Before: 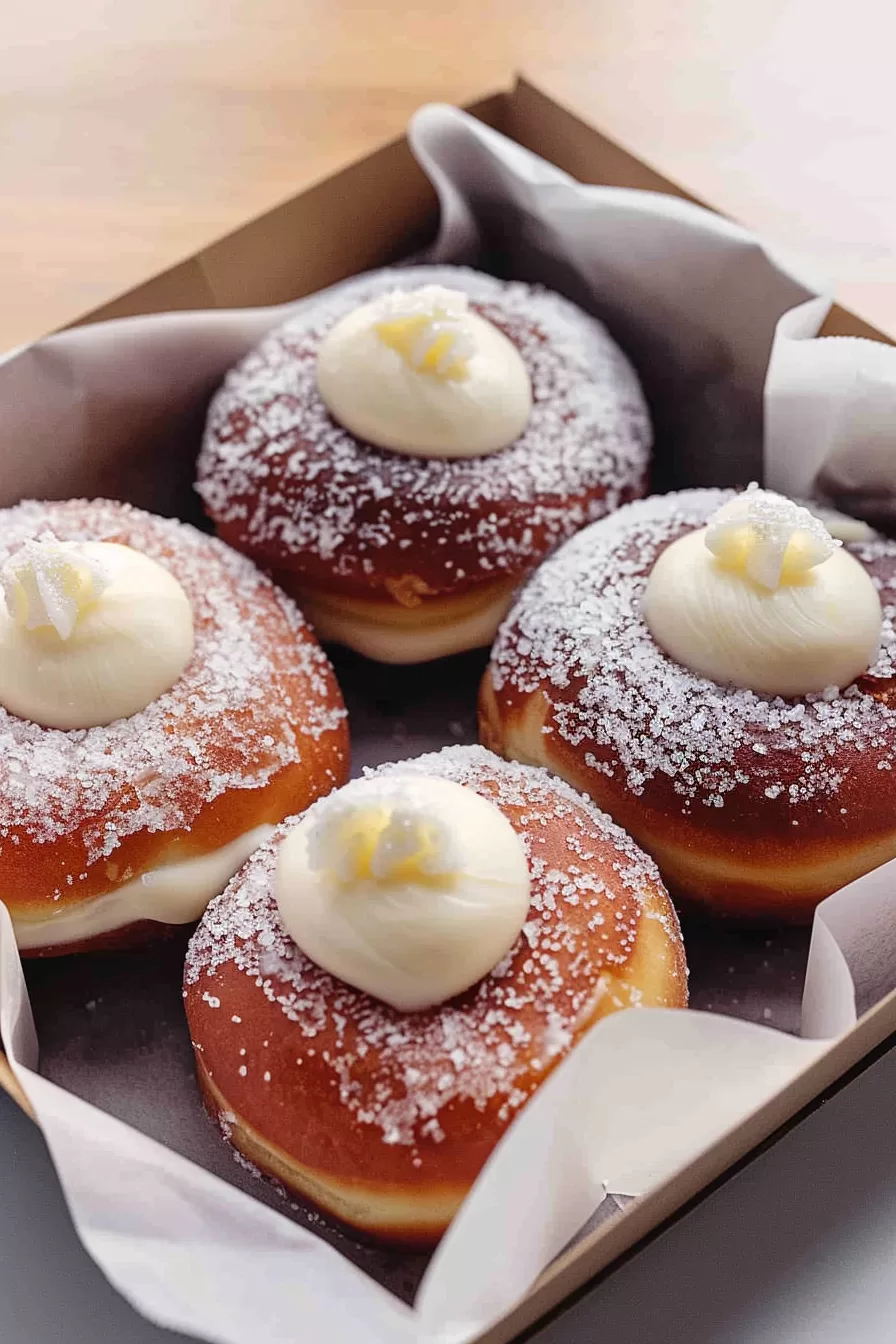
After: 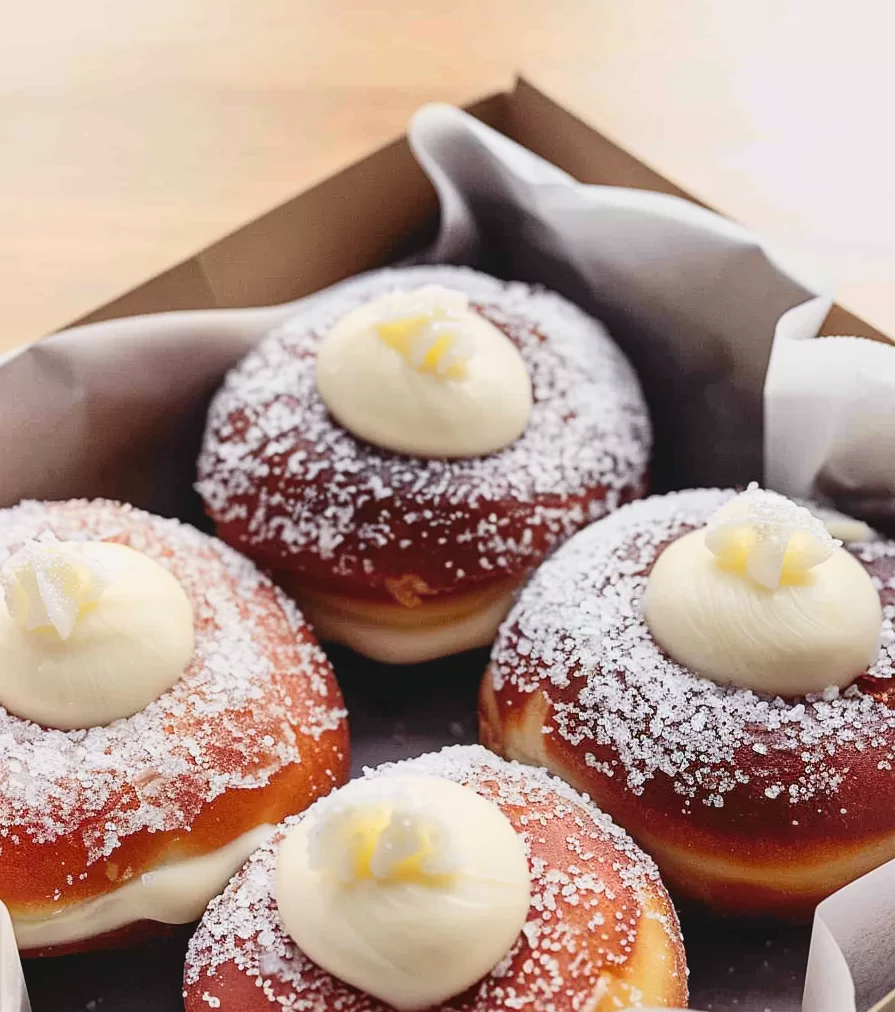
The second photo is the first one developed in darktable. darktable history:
tone curve: curves: ch0 [(0, 0.038) (0.193, 0.212) (0.461, 0.502) (0.634, 0.709) (0.852, 0.89) (1, 0.967)]; ch1 [(0, 0) (0.35, 0.356) (0.45, 0.453) (0.504, 0.503) (0.532, 0.524) (0.558, 0.555) (0.735, 0.762) (1, 1)]; ch2 [(0, 0) (0.281, 0.266) (0.456, 0.469) (0.5, 0.5) (0.533, 0.545) (0.606, 0.598) (0.646, 0.654) (1, 1)], color space Lab, independent channels, preserve colors none
crop: bottom 24.479%
